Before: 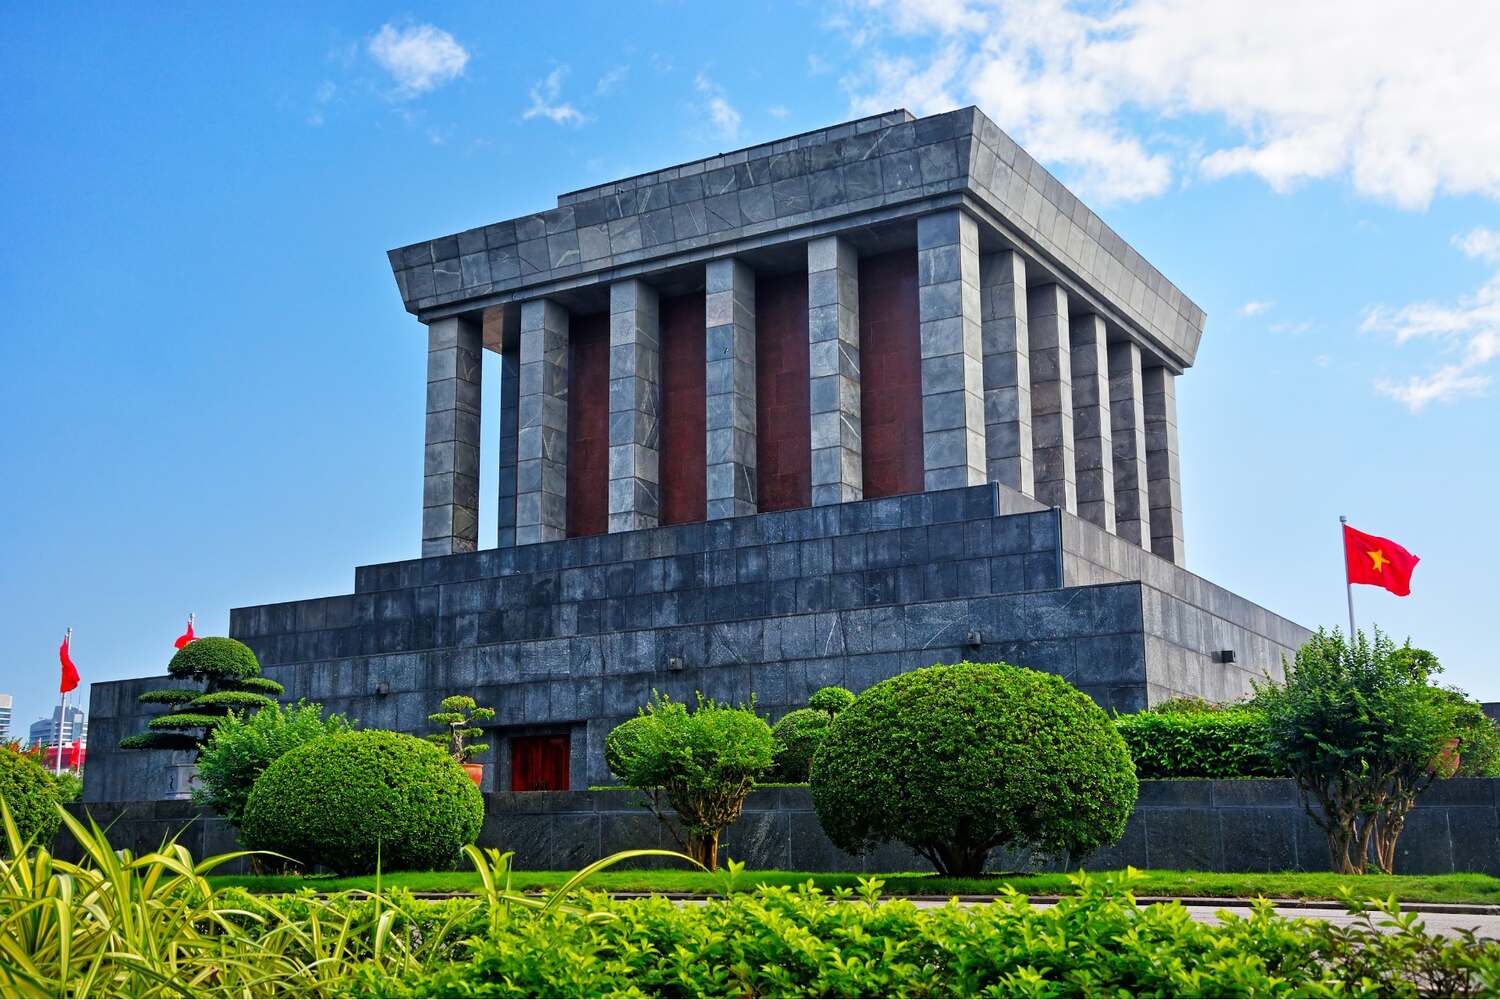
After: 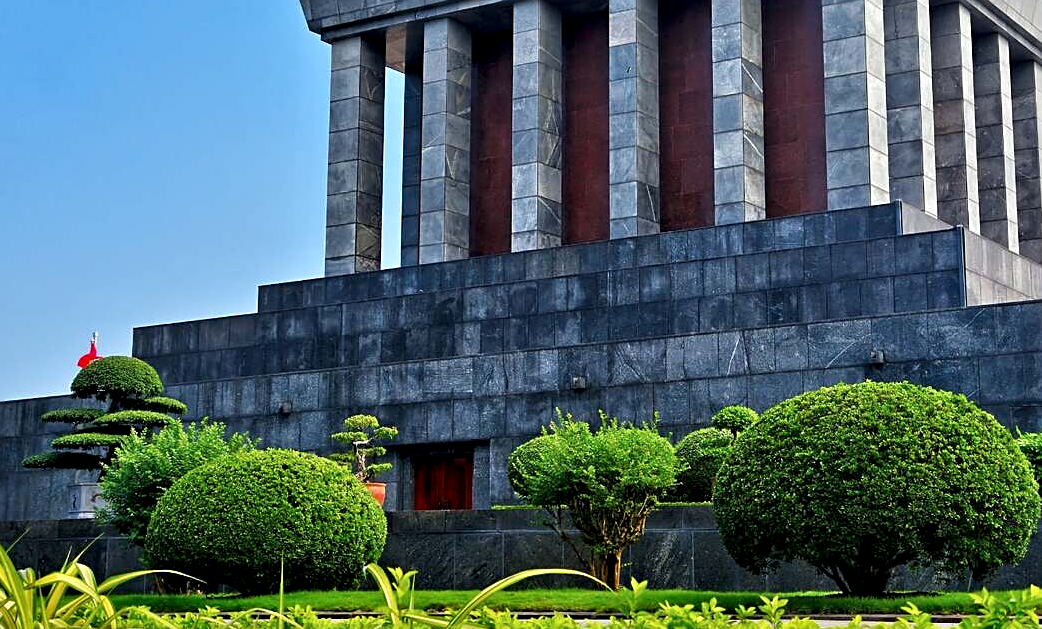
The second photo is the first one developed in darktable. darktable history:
sharpen: on, module defaults
crop: left 6.499%, top 28.172%, right 24.014%, bottom 8.9%
contrast equalizer: octaves 7, y [[0.514, 0.573, 0.581, 0.508, 0.5, 0.5], [0.5 ×6], [0.5 ×6], [0 ×6], [0 ×6]]
